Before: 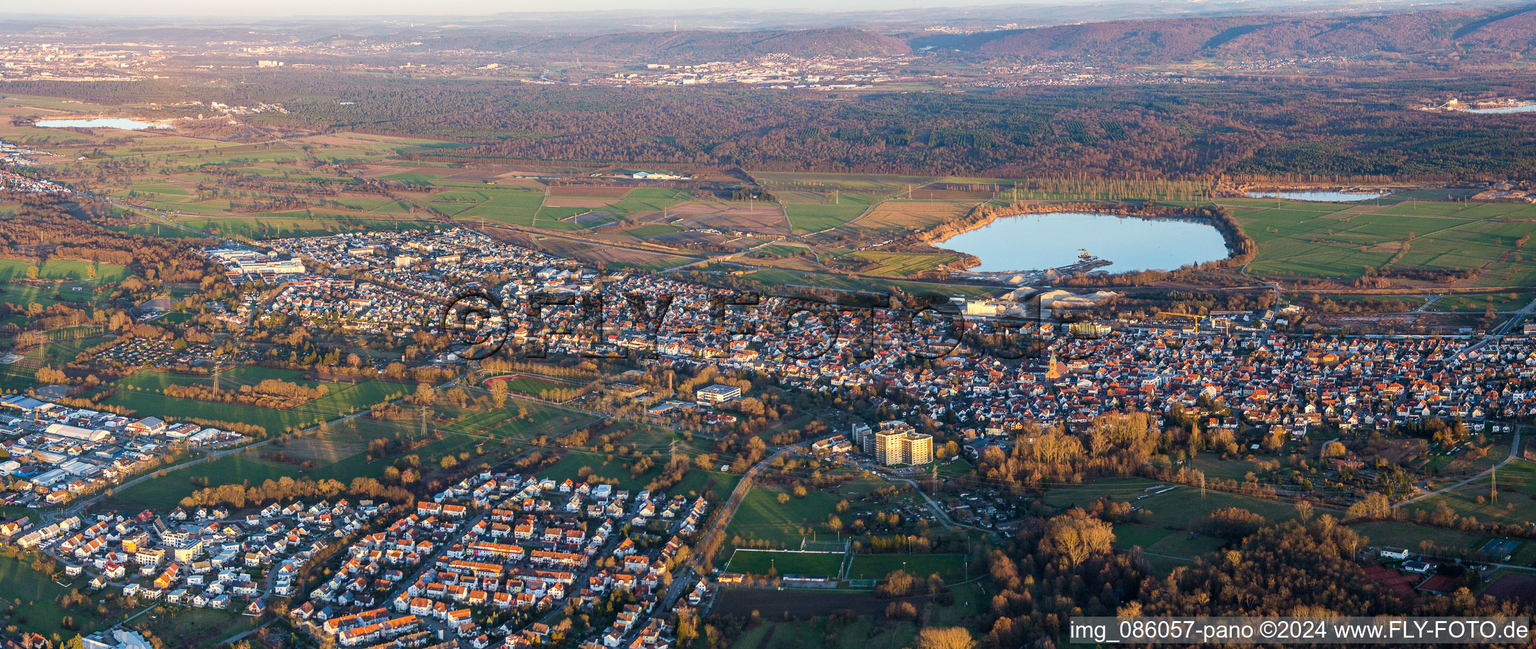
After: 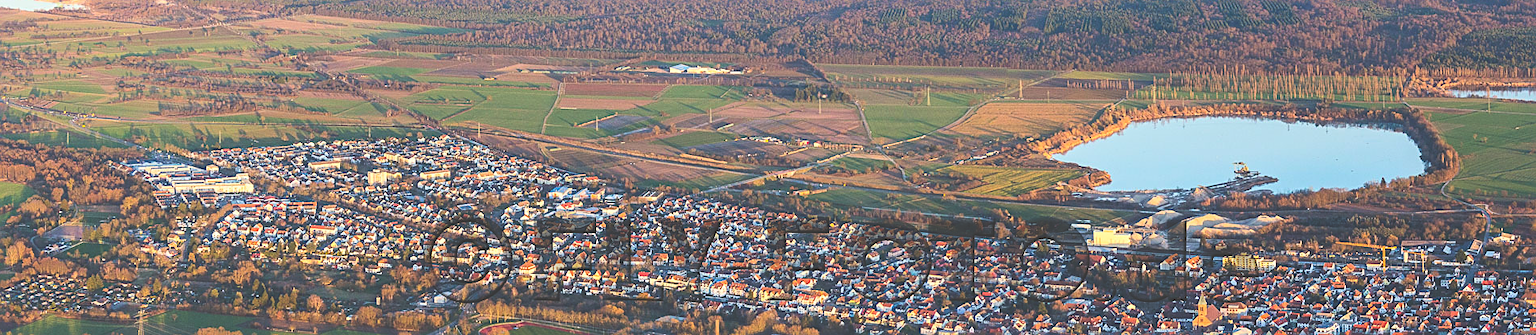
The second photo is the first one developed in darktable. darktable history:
sharpen: on, module defaults
exposure: black level correction -0.063, exposure -0.05 EV, compensate highlight preservation false
crop: left 6.873%, top 18.674%, right 14.27%, bottom 40.462%
contrast brightness saturation: contrast 0.178, saturation 0.304
